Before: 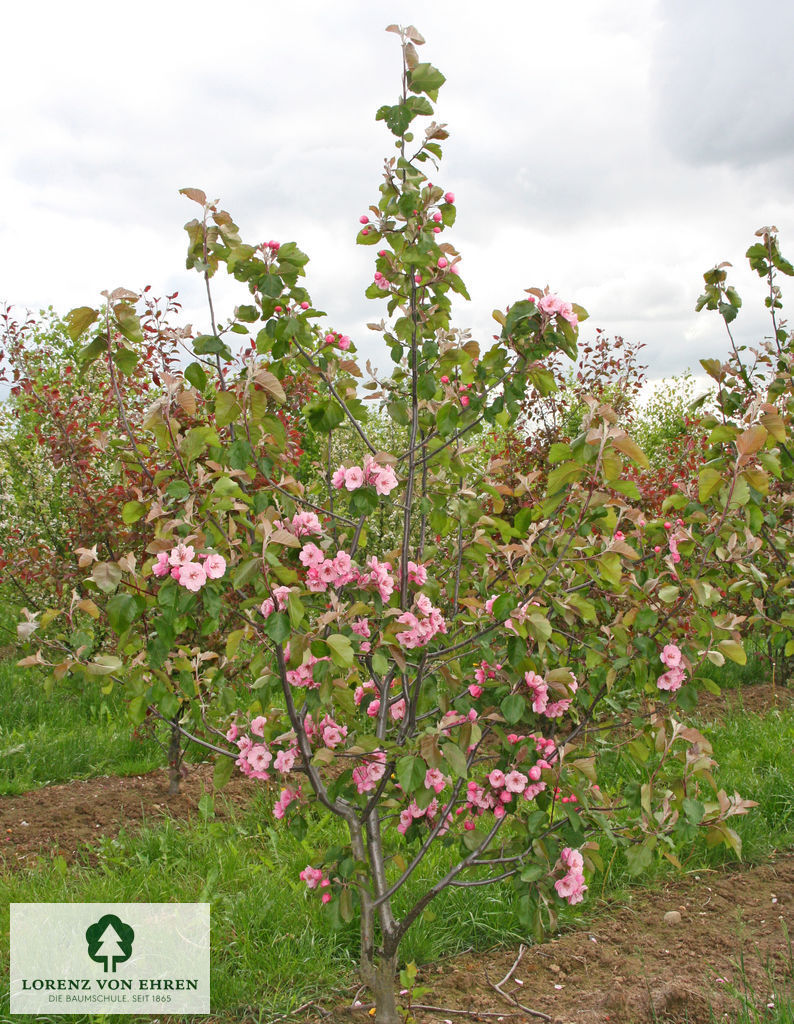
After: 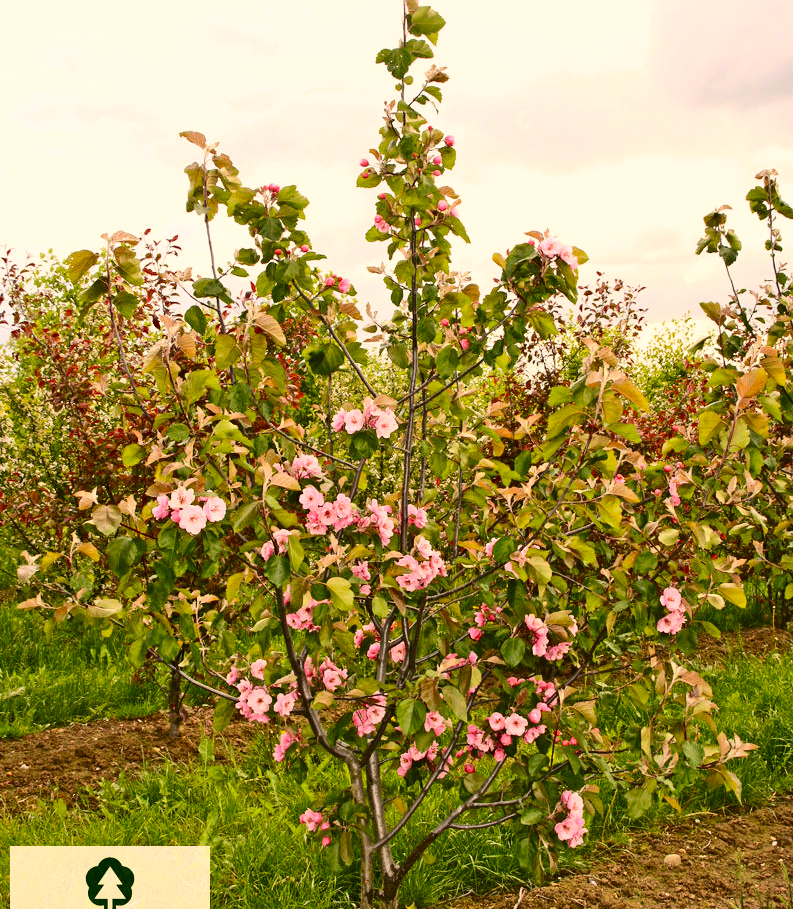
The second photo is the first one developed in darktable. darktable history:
shadows and highlights: shadows -20, white point adjustment -2, highlights -35
white balance: red 1.127, blue 0.943
exposure: exposure 0.197 EV, compensate highlight preservation false
color contrast: green-magenta contrast 0.85, blue-yellow contrast 1.25, unbound 0
contrast brightness saturation: contrast 0.32, brightness -0.08, saturation 0.17
crop and rotate: top 5.609%, bottom 5.609%
